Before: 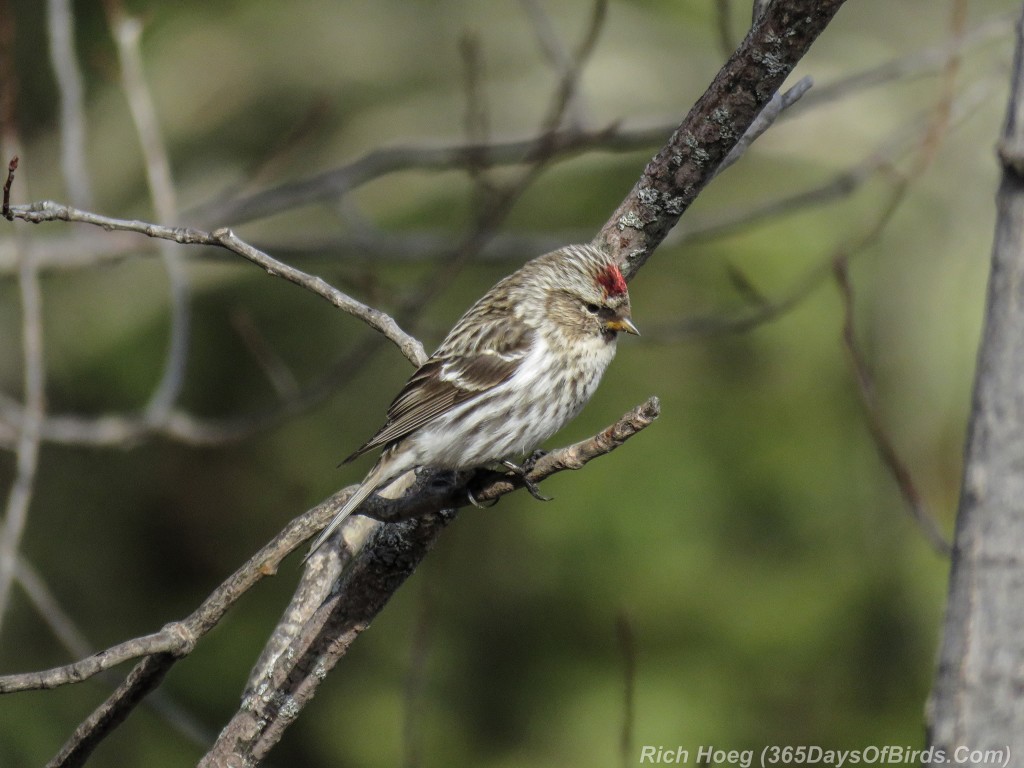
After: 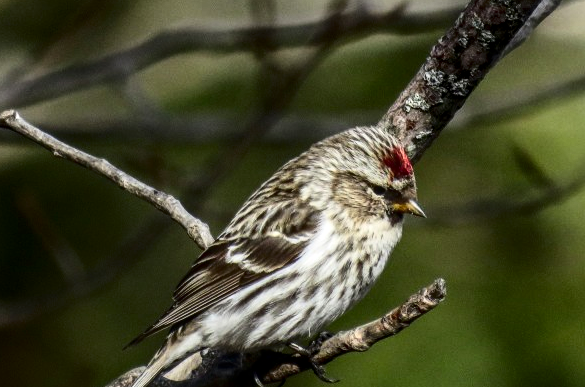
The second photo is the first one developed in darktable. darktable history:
contrast brightness saturation: contrast 0.32, brightness -0.08, saturation 0.17
crop: left 20.932%, top 15.471%, right 21.848%, bottom 34.081%
local contrast: on, module defaults
